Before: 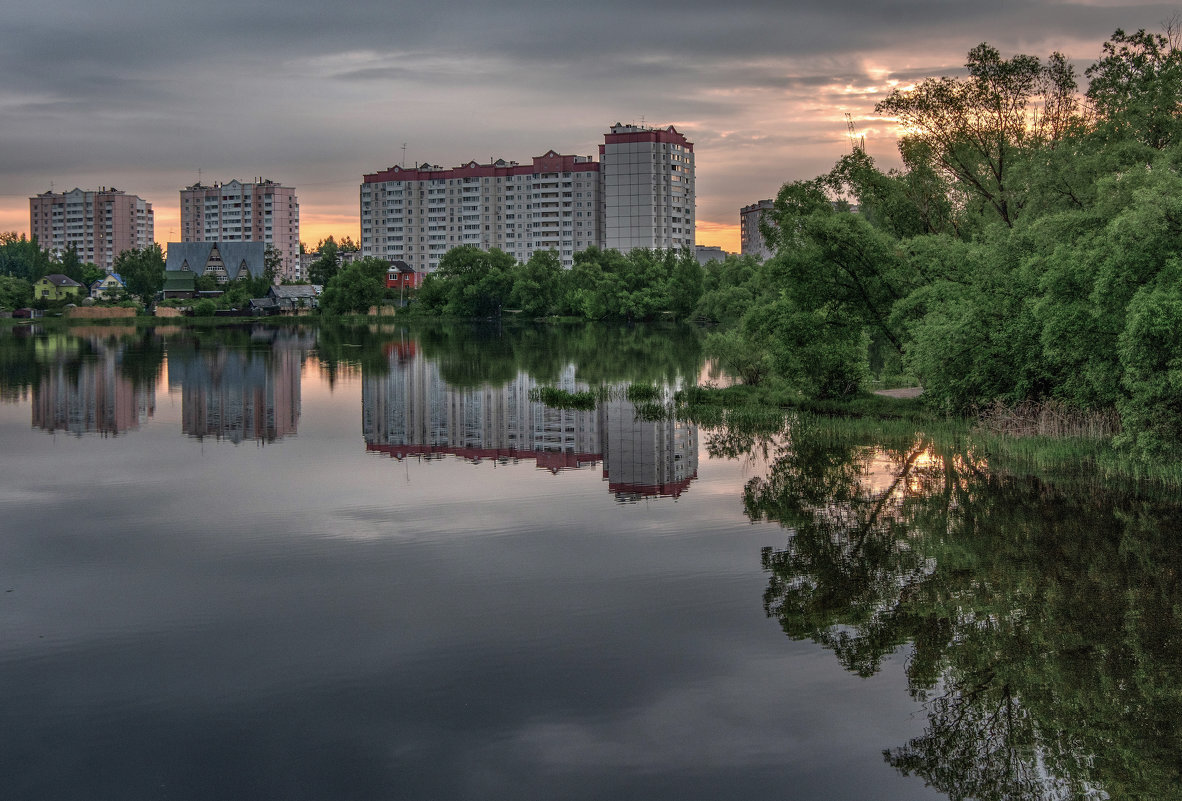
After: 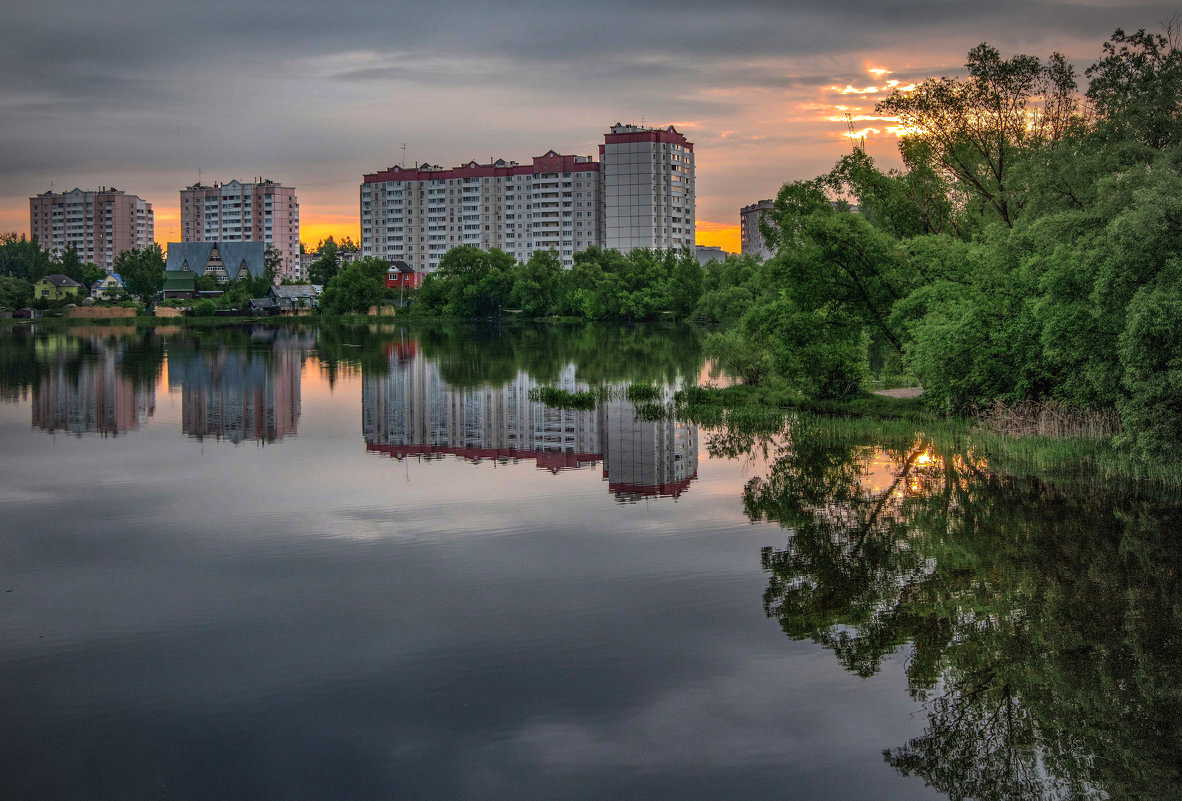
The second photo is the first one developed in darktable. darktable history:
tone equalizer: -8 EV -0.417 EV, -7 EV -0.389 EV, -6 EV -0.333 EV, -5 EV -0.222 EV, -3 EV 0.222 EV, -2 EV 0.333 EV, -1 EV 0.389 EV, +0 EV 0.417 EV, edges refinement/feathering 500, mask exposure compensation -1.57 EV, preserve details no
vignetting: fall-off start 71.74%
shadows and highlights: shadows 38.43, highlights -74.54
color balance rgb: perceptual saturation grading › global saturation 25%, global vibrance 20%
